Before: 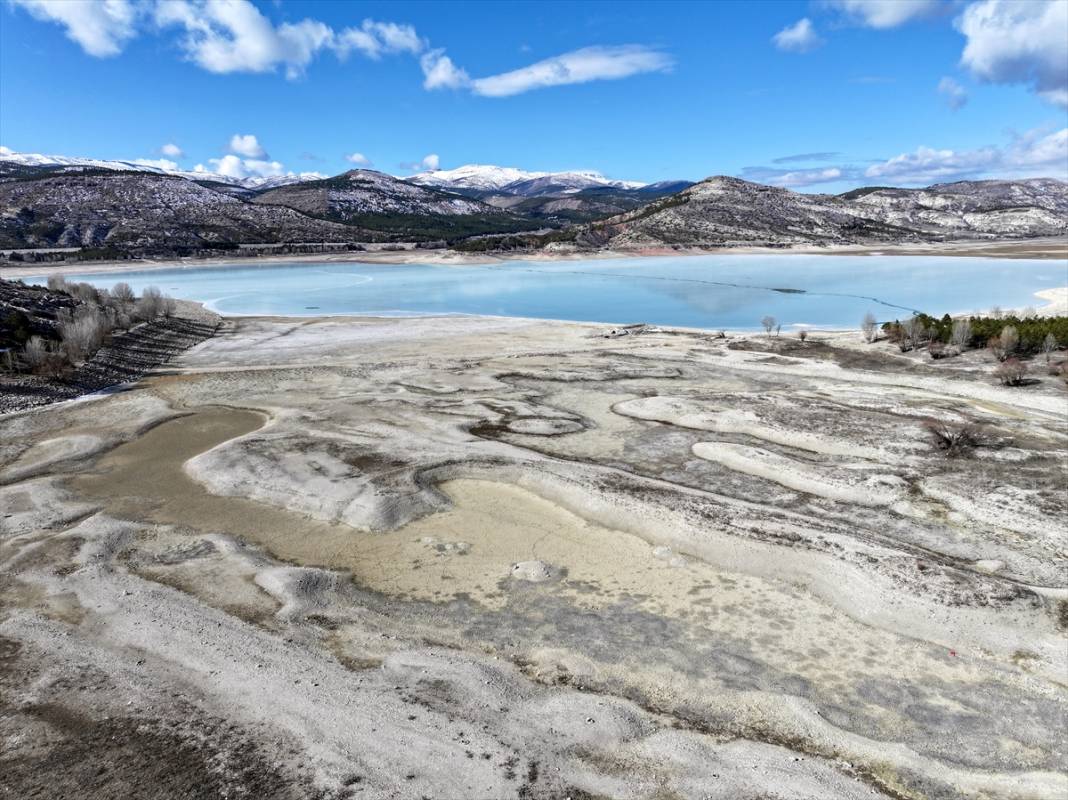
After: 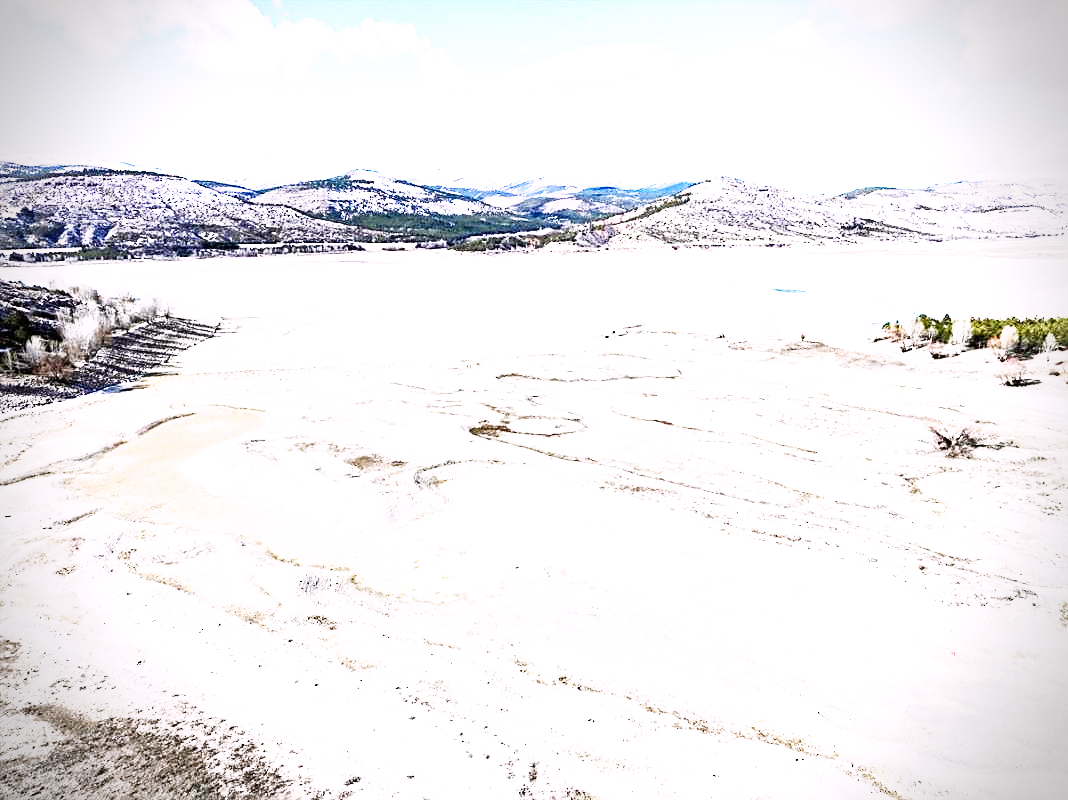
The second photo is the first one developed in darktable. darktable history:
sharpen: radius 1.826, amount 0.402, threshold 1.601
exposure: black level correction 0, exposure 1.67 EV, compensate exposure bias true, compensate highlight preservation false
vignetting: dithering 8-bit output, unbound false
color correction: highlights a* 2.99, highlights b* -1.33, shadows a* -0.116, shadows b* 1.82, saturation 0.979
base curve: curves: ch0 [(0, 0) (0.007, 0.004) (0.027, 0.03) (0.046, 0.07) (0.207, 0.54) (0.442, 0.872) (0.673, 0.972) (1, 1)], preserve colors none
tone equalizer: -8 EV 0 EV, -7 EV 0.001 EV, -6 EV -0.004 EV, -5 EV -0.002 EV, -4 EV -0.081 EV, -3 EV -0.199 EV, -2 EV -0.259 EV, -1 EV 0.081 EV, +0 EV 0.281 EV, mask exposure compensation -0.514 EV
